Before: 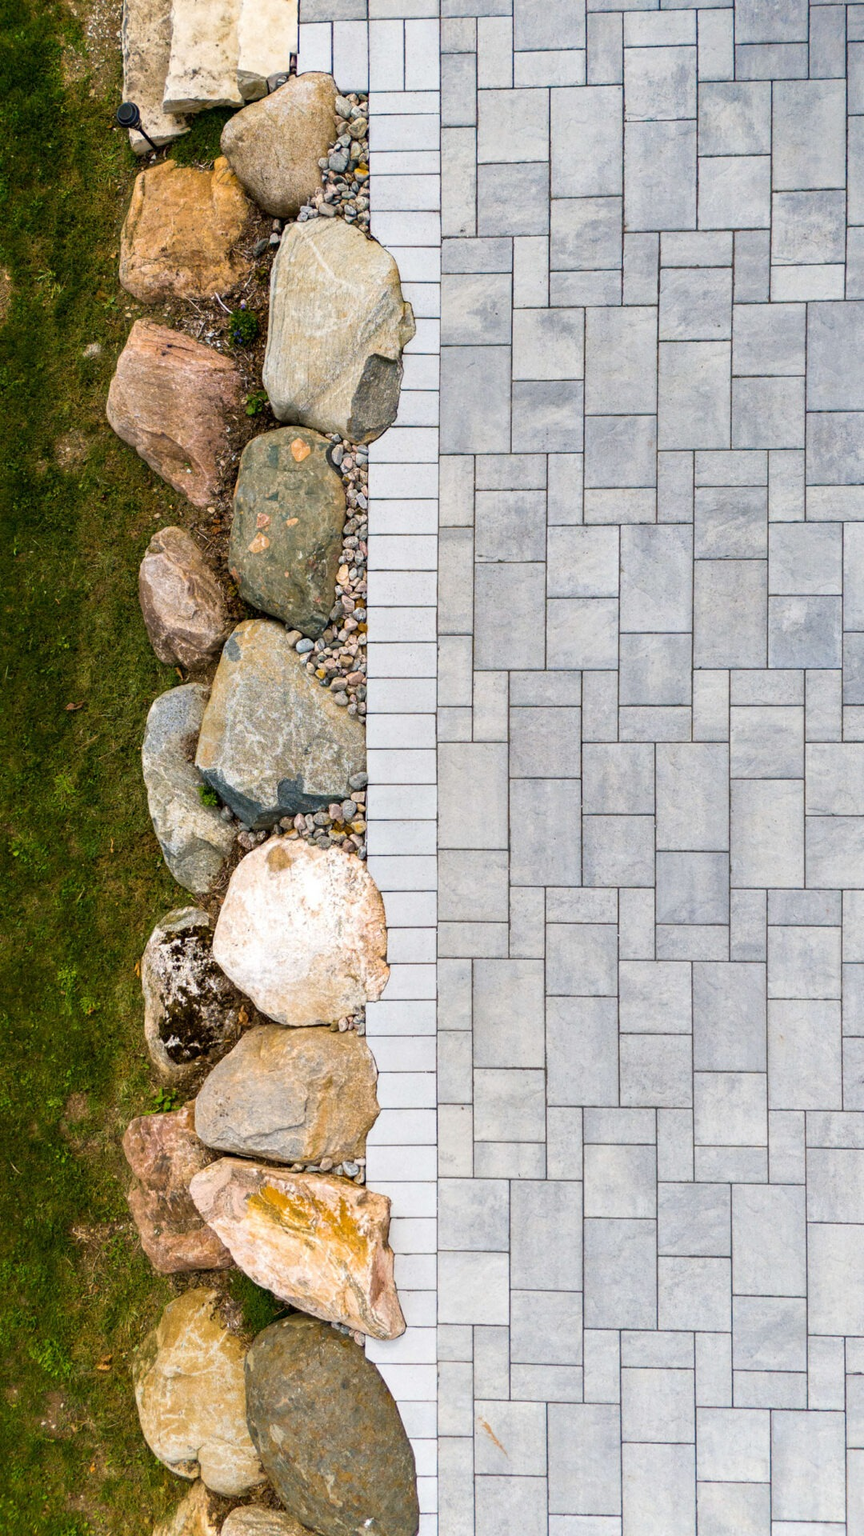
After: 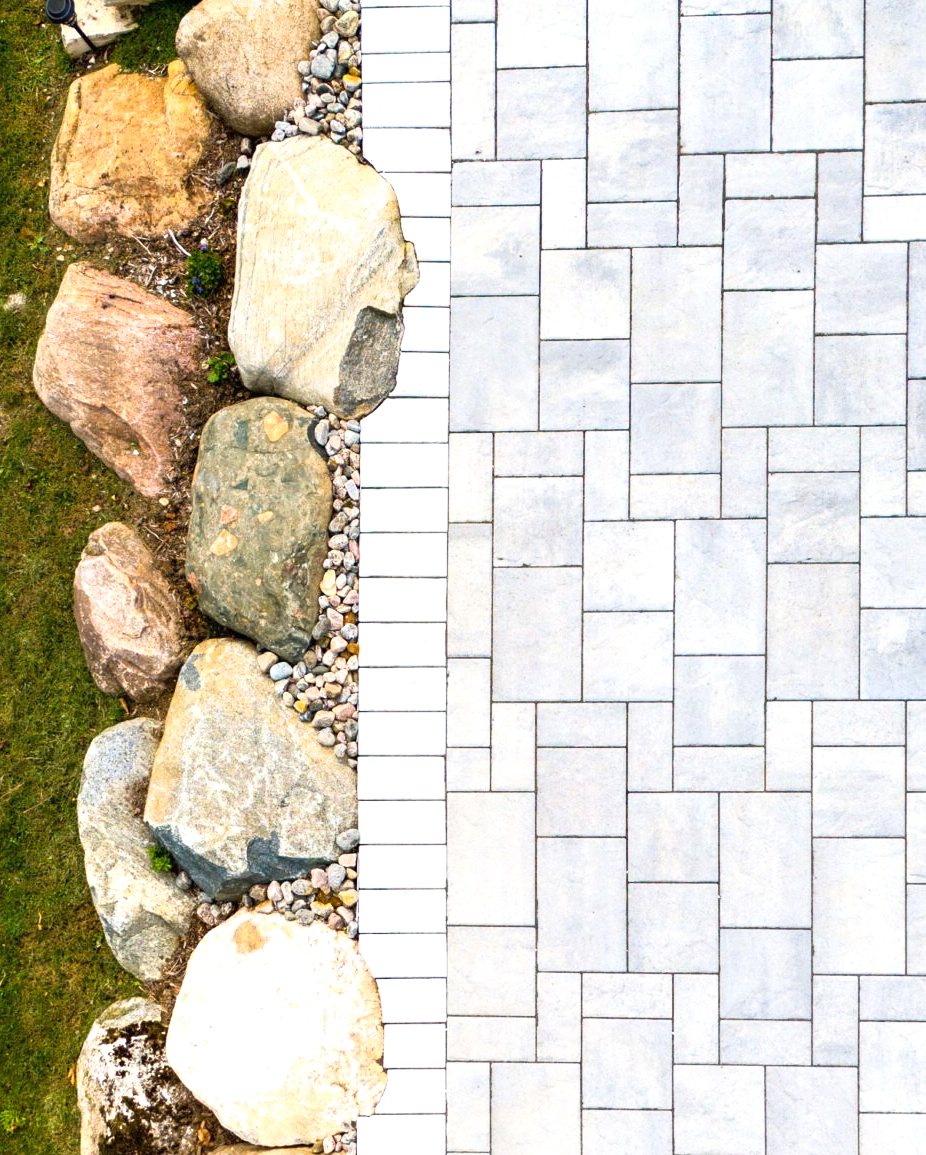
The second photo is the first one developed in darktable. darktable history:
exposure: black level correction 0, exposure 0.691 EV, compensate highlight preservation false
contrast brightness saturation: contrast 0.043, saturation 0.067
crop and rotate: left 9.336%, top 7.103%, right 4.909%, bottom 32.693%
shadows and highlights: shadows -1.1, highlights 40.29, highlights color adjustment 42.63%
